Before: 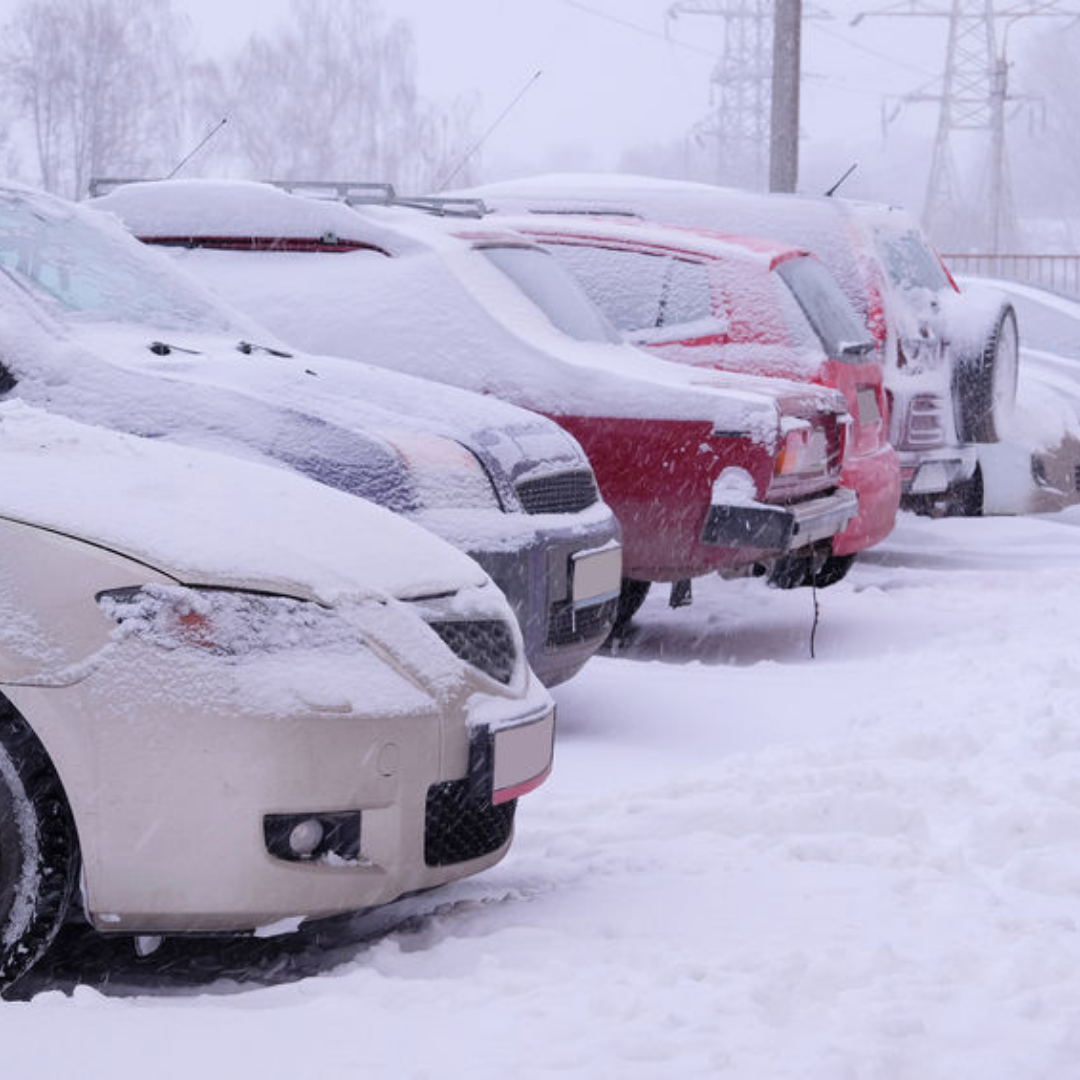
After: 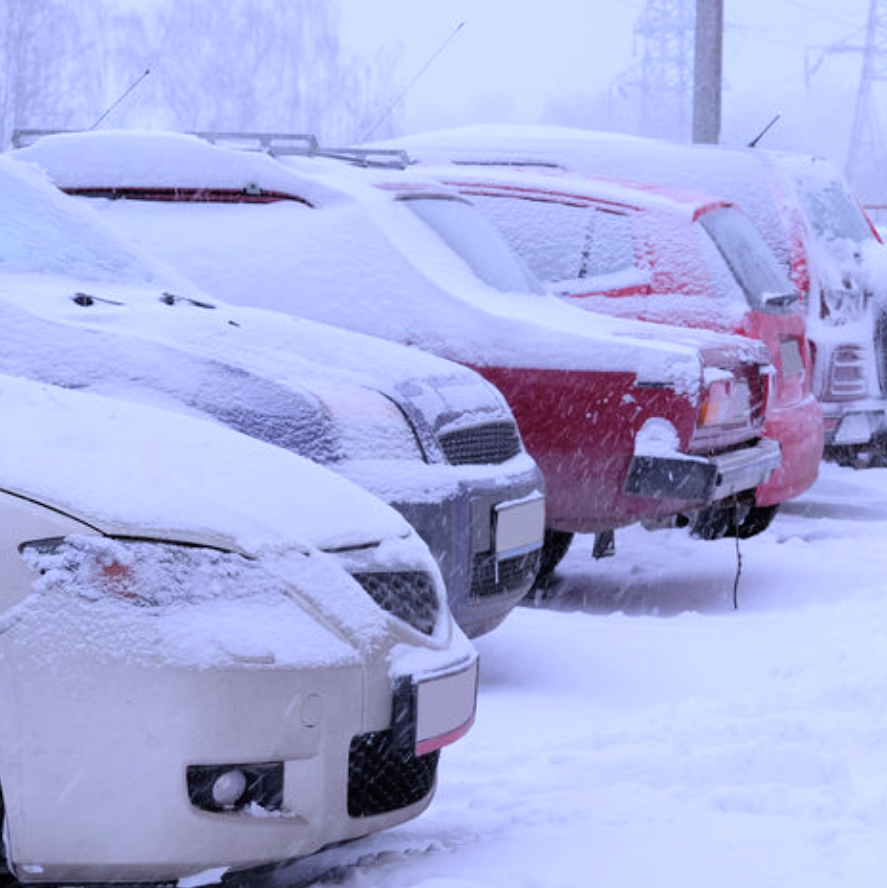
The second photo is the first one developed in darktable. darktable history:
crop and rotate: left 7.196%, top 4.574%, right 10.605%, bottom 13.178%
white balance: red 0.948, green 1.02, blue 1.176
rgb curve: curves: ch0 [(0, 0) (0.136, 0.078) (0.262, 0.245) (0.414, 0.42) (1, 1)], compensate middle gray true, preserve colors basic power
